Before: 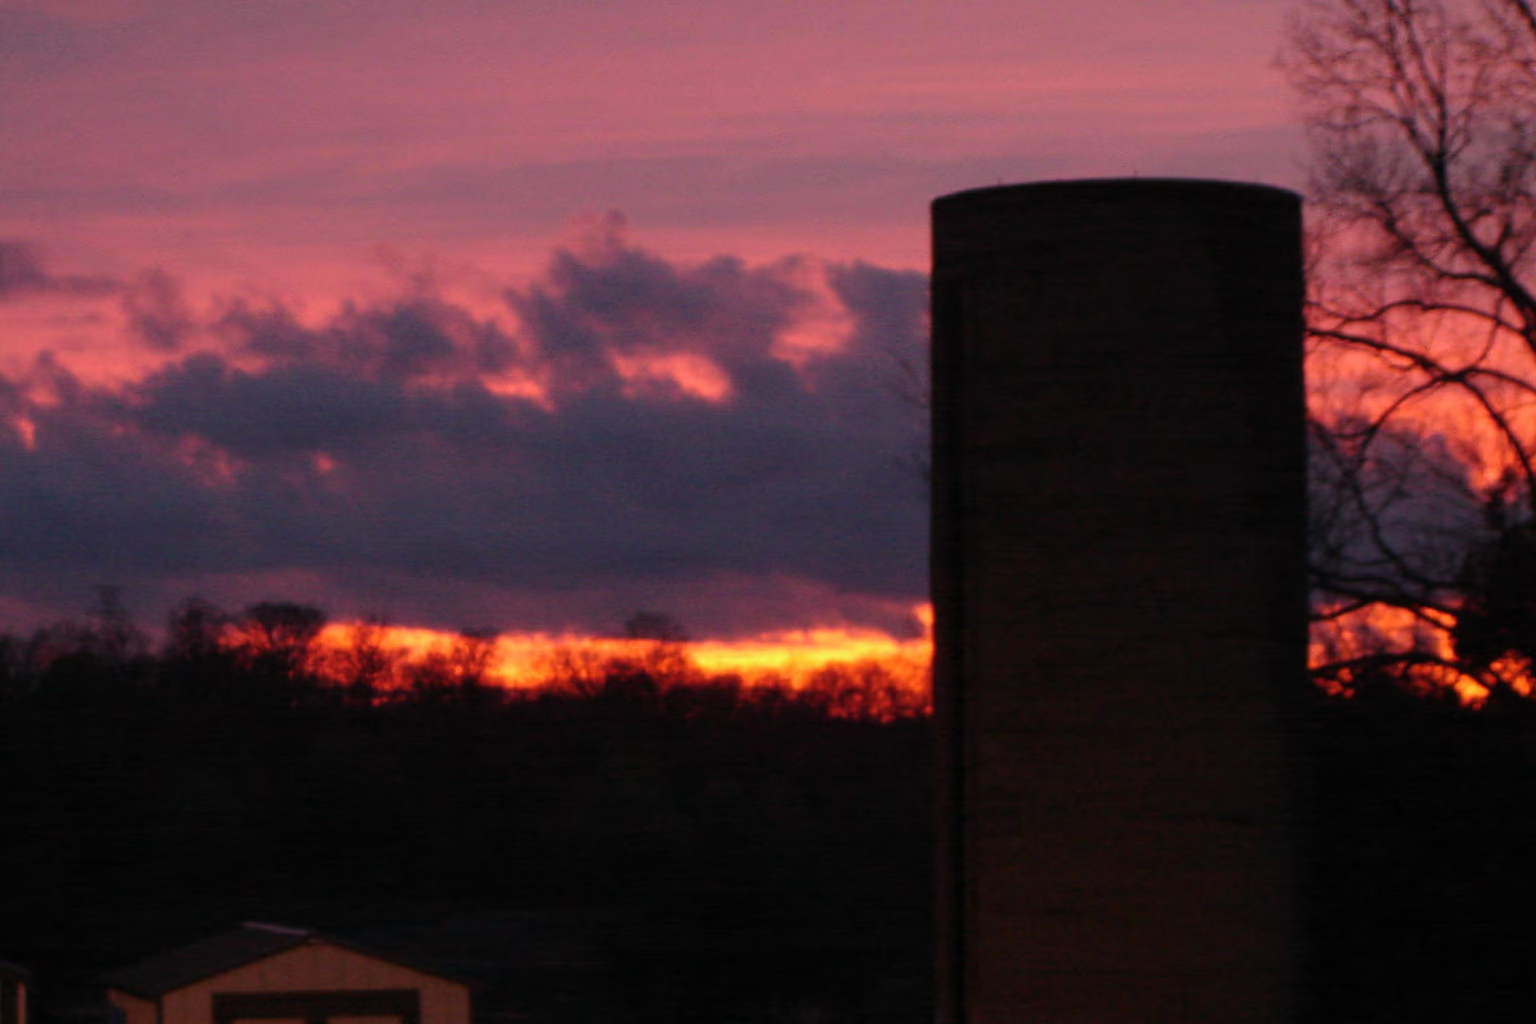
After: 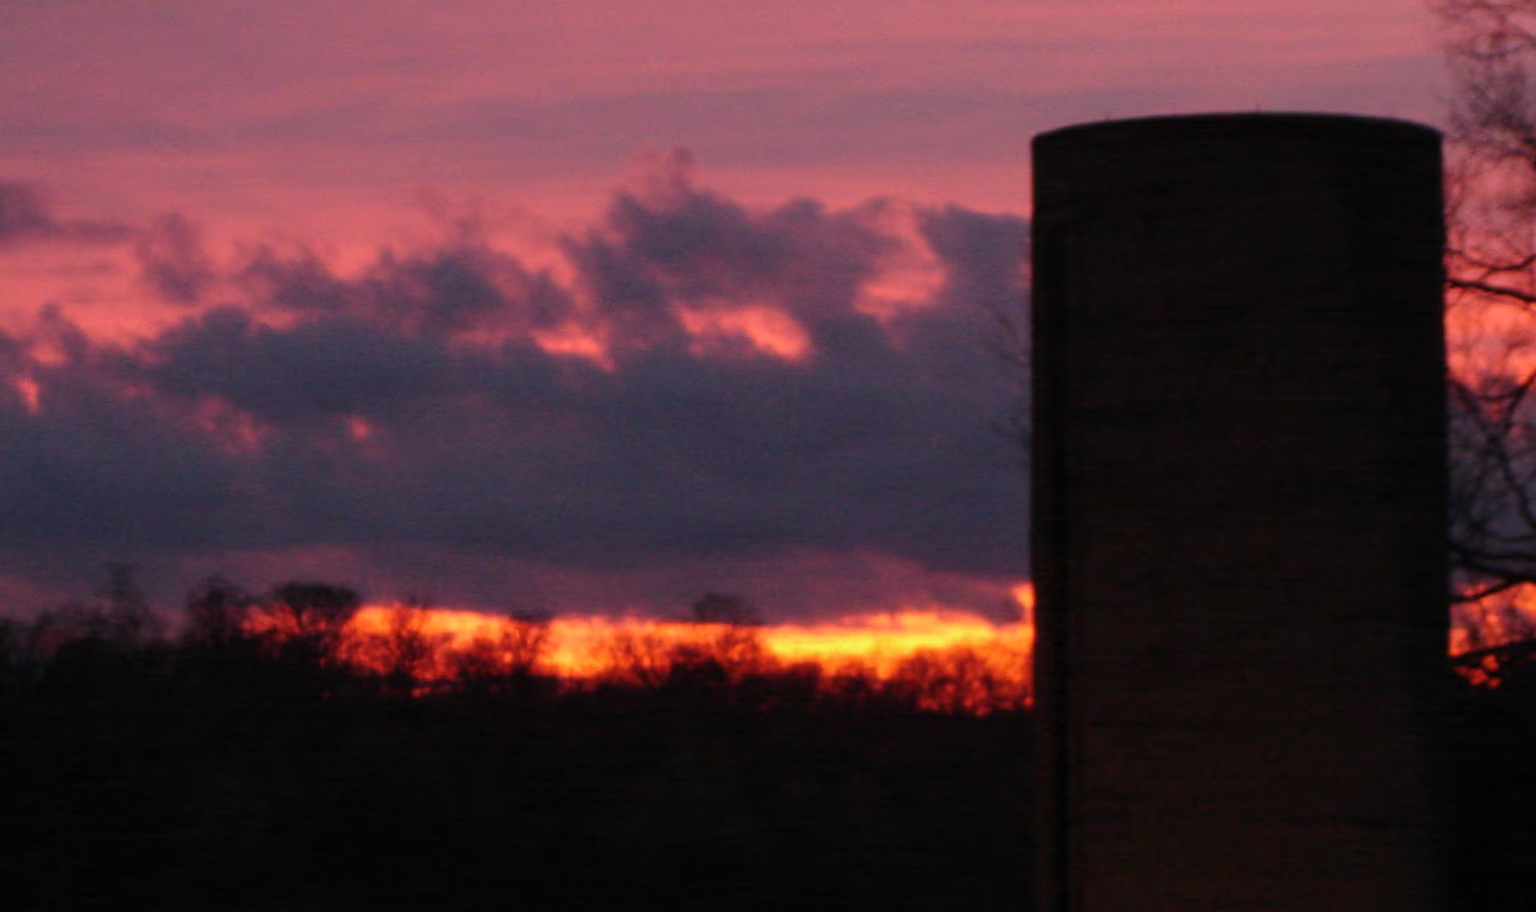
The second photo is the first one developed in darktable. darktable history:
crop: top 7.543%, right 9.716%, bottom 11.996%
